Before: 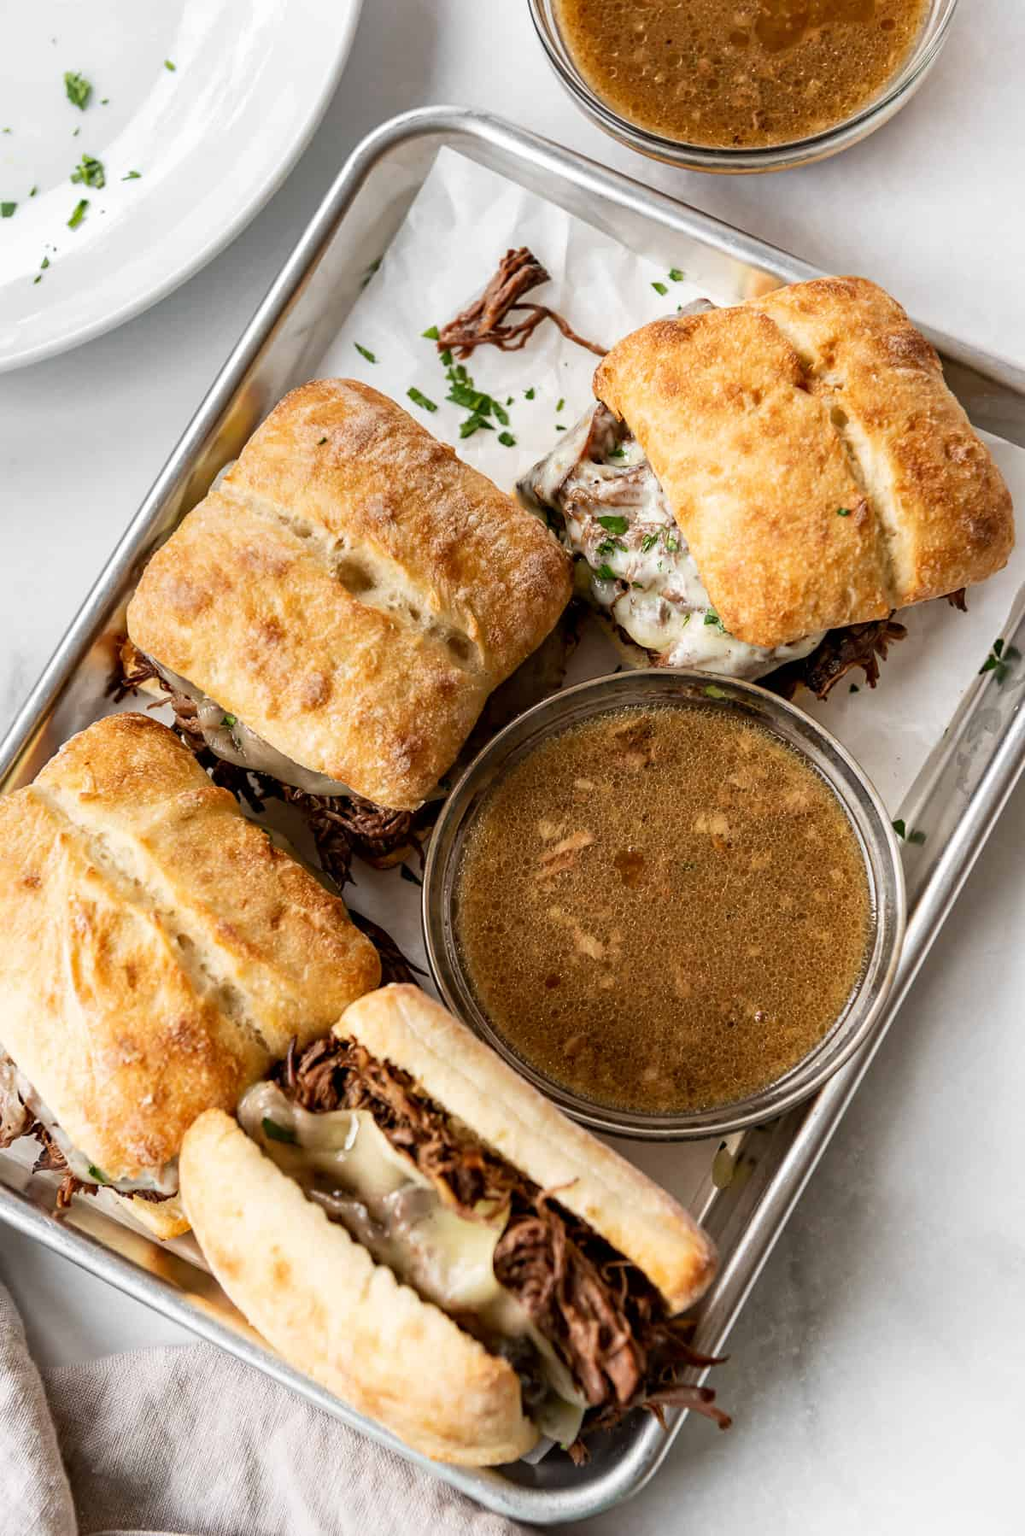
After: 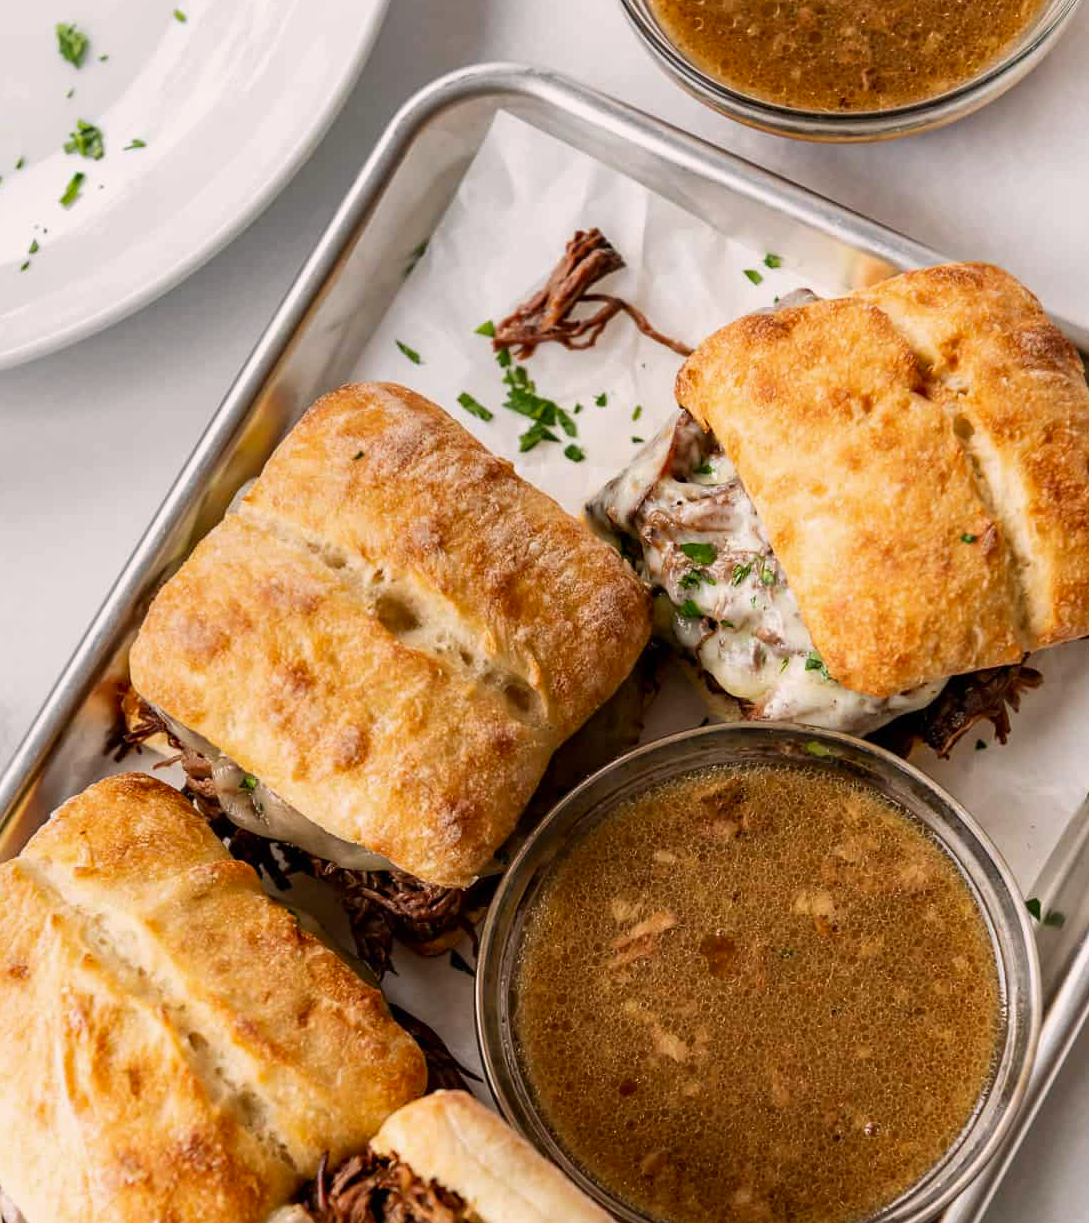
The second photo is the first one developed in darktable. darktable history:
crop: left 1.593%, top 3.436%, right 7.653%, bottom 28.497%
exposure: exposure -0.148 EV, compensate highlight preservation false
contrast brightness saturation: saturation -0.07
color correction: highlights a* 3.34, highlights b* 1.66, saturation 1.19
